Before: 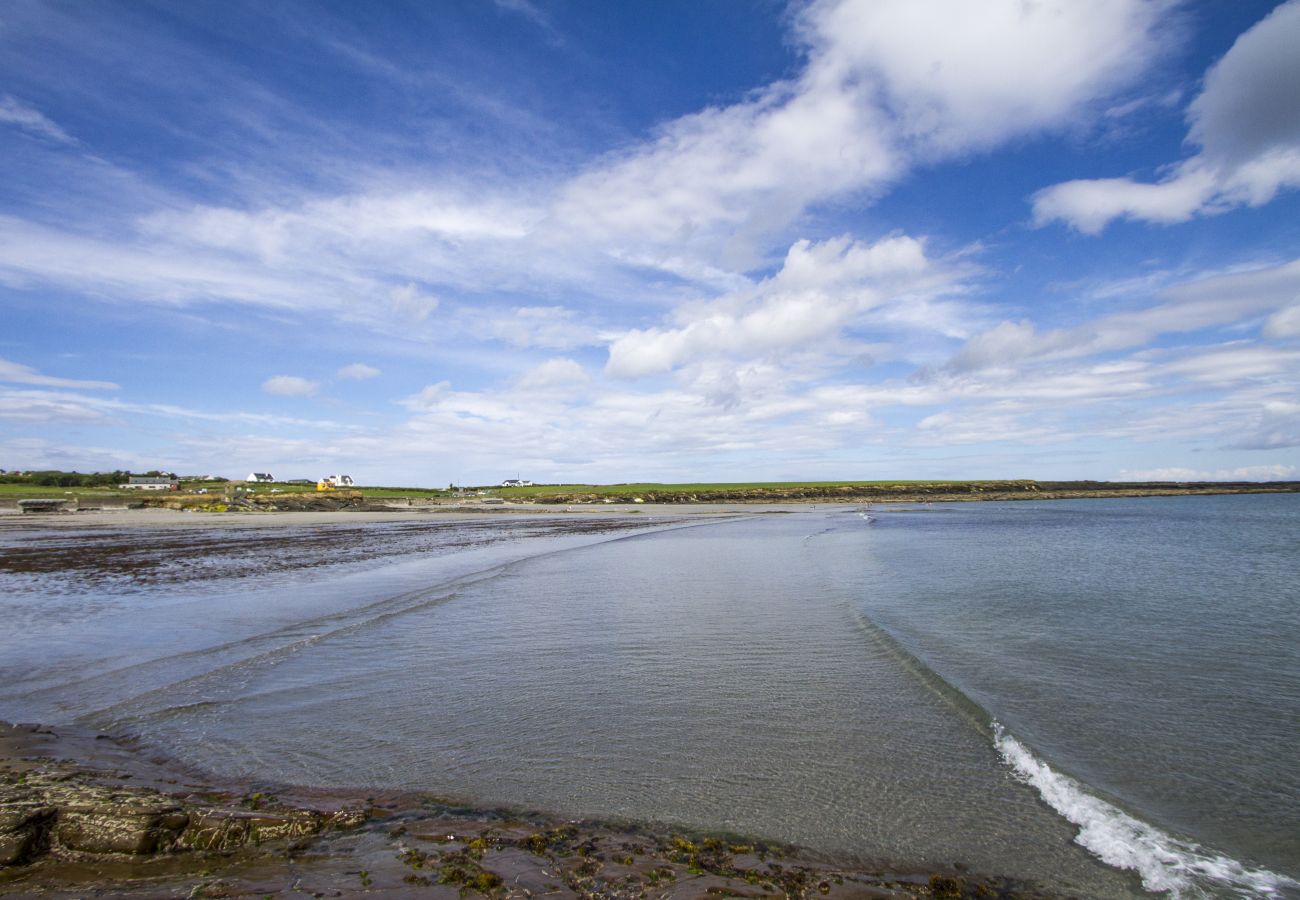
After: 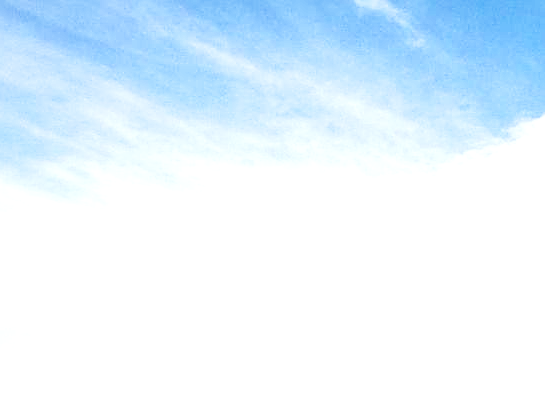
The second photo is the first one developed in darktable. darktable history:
base curve: curves: ch0 [(0, 0) (0.028, 0.03) (0.121, 0.232) (0.46, 0.748) (0.859, 0.968) (1, 1)], preserve colors none
sharpen: on, module defaults
contrast brightness saturation: brightness -0.2, saturation 0.08
crop and rotate: left 10.817%, top 0.062%, right 47.194%, bottom 53.626%
exposure: black level correction 0.001, exposure 2 EV, compensate highlight preservation false
